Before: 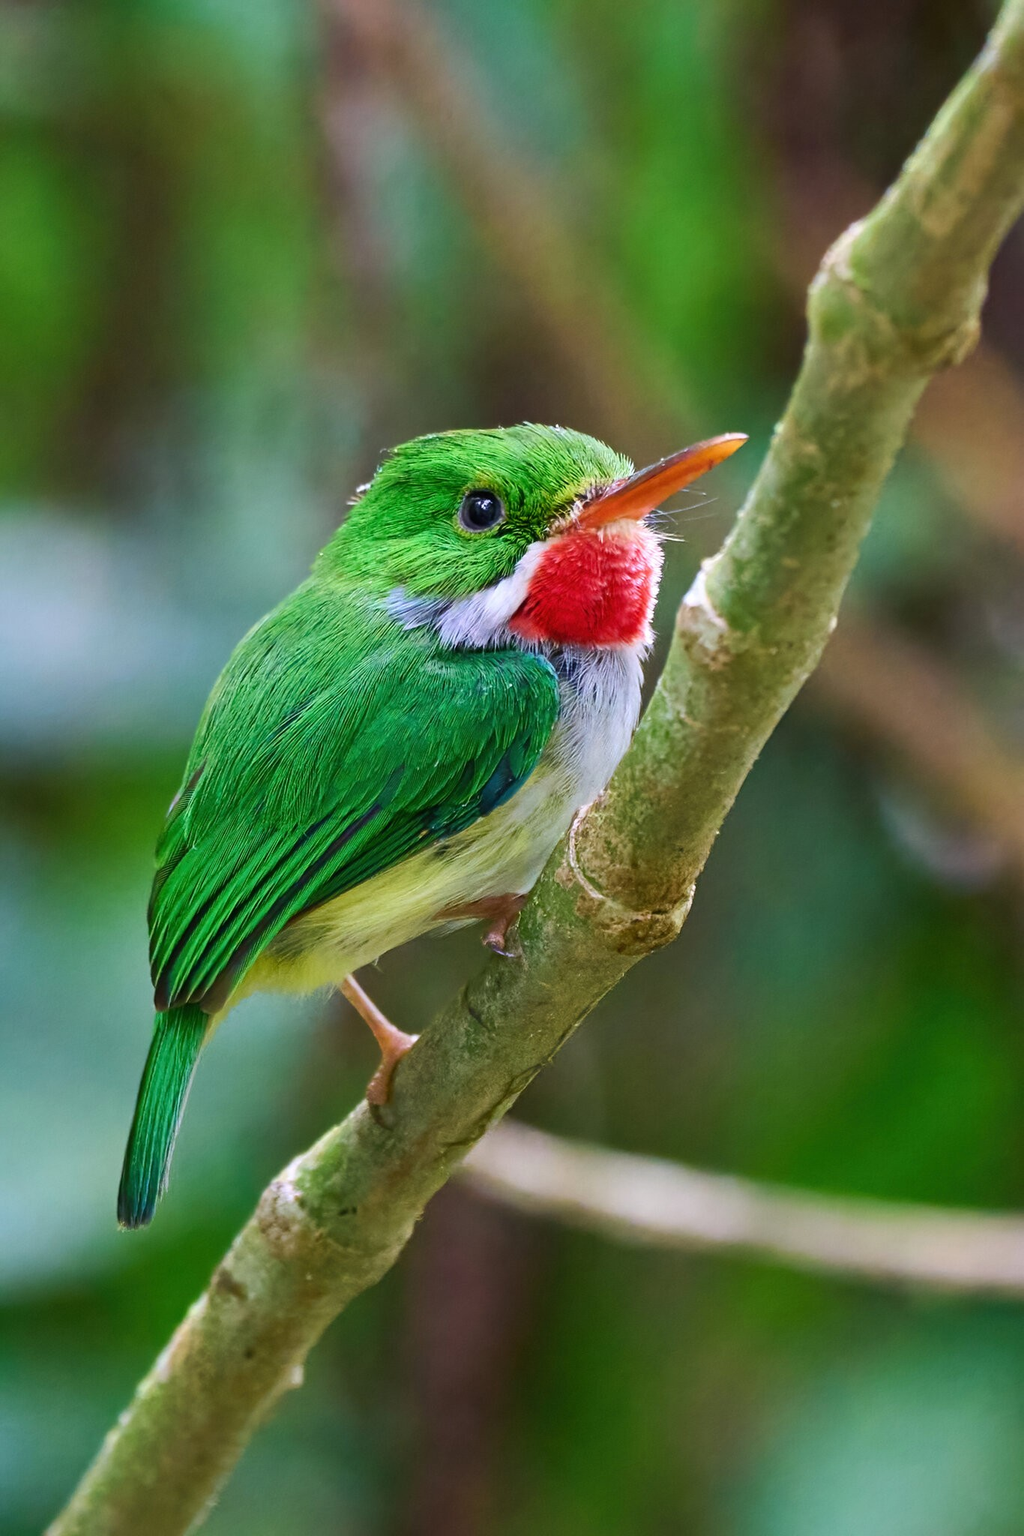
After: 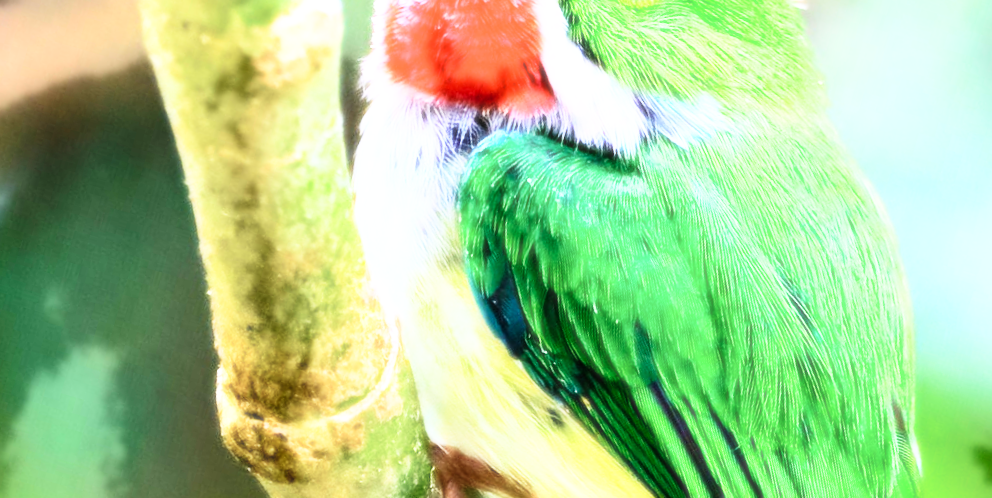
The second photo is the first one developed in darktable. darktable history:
base curve: curves: ch0 [(0, 0) (0.007, 0.004) (0.027, 0.03) (0.046, 0.07) (0.207, 0.54) (0.442, 0.872) (0.673, 0.972) (1, 1)], preserve colors none
crop and rotate: angle 16.12°, top 30.835%, bottom 35.653%
bloom: size 0%, threshold 54.82%, strength 8.31%
color contrast: green-magenta contrast 0.84, blue-yellow contrast 0.86
